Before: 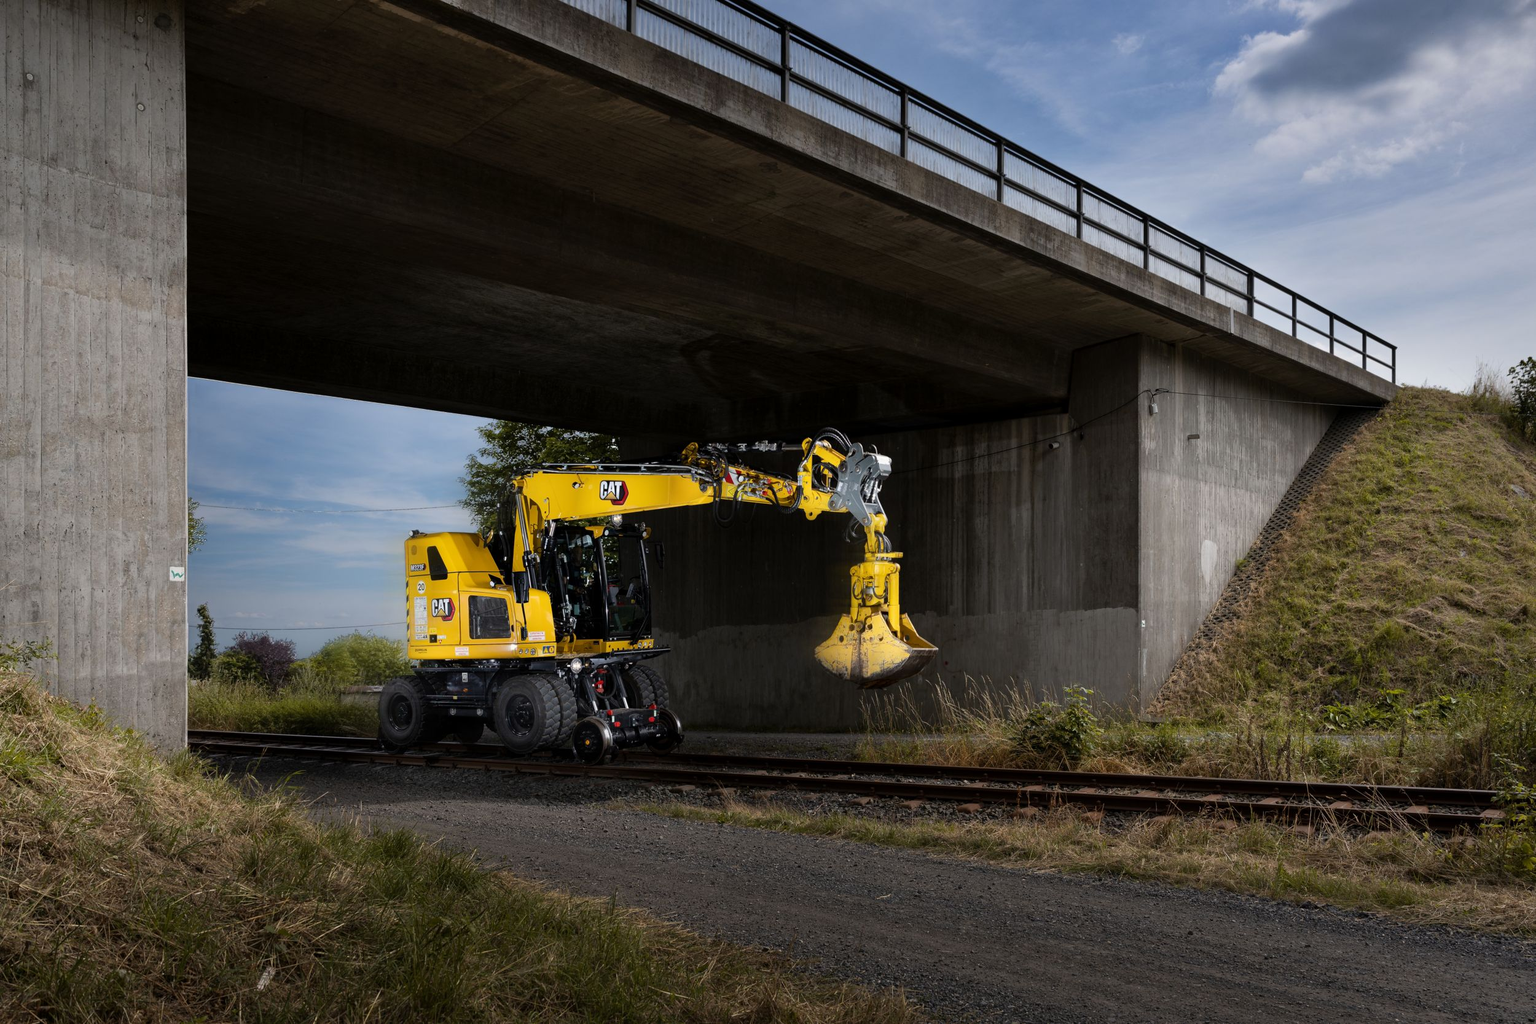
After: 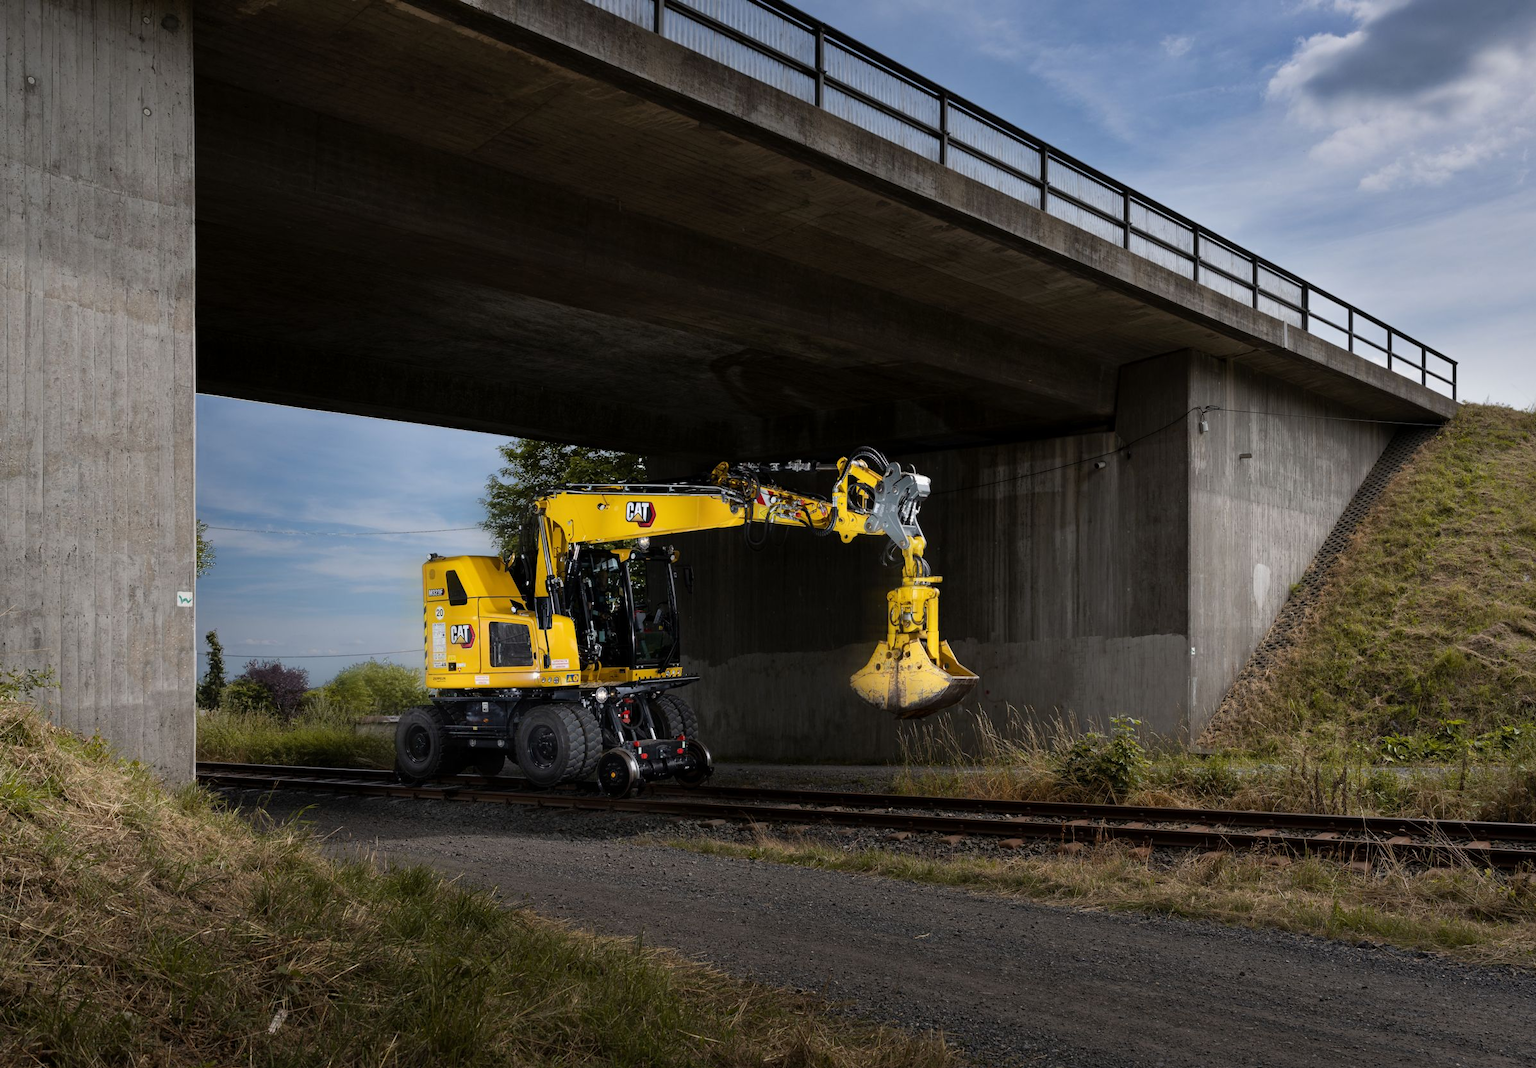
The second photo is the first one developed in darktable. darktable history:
crop: right 4.126%, bottom 0.031%
bloom: size 3%, threshold 100%, strength 0%
